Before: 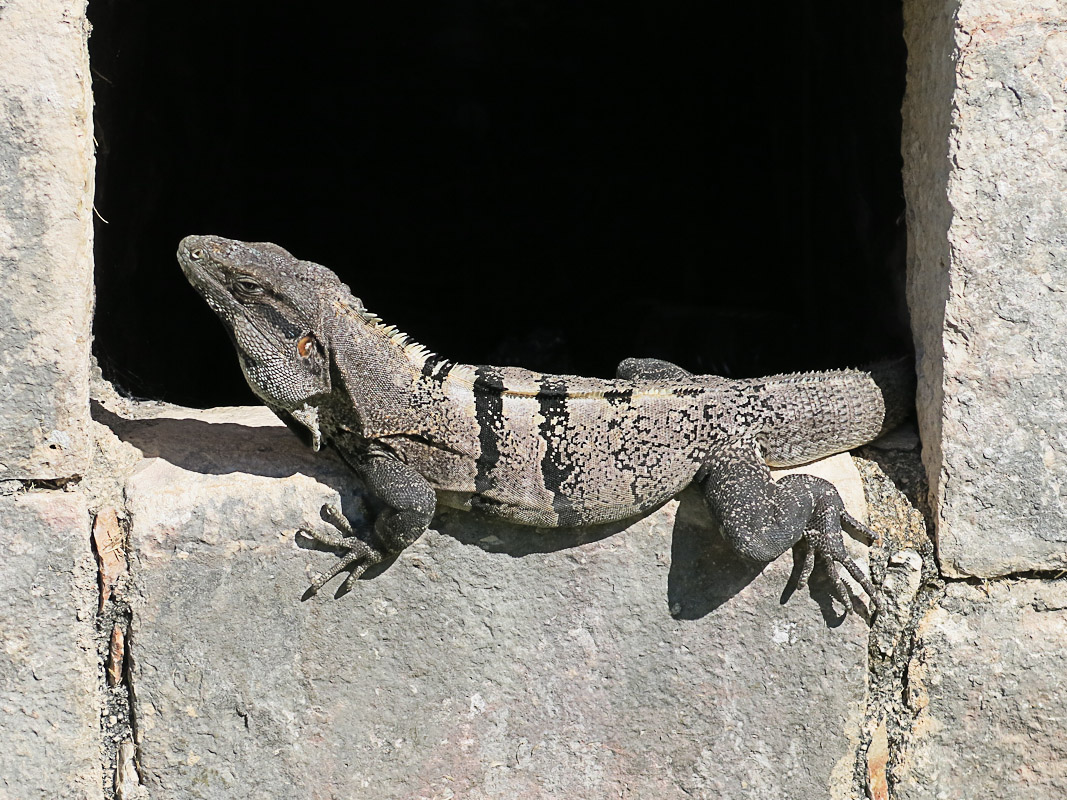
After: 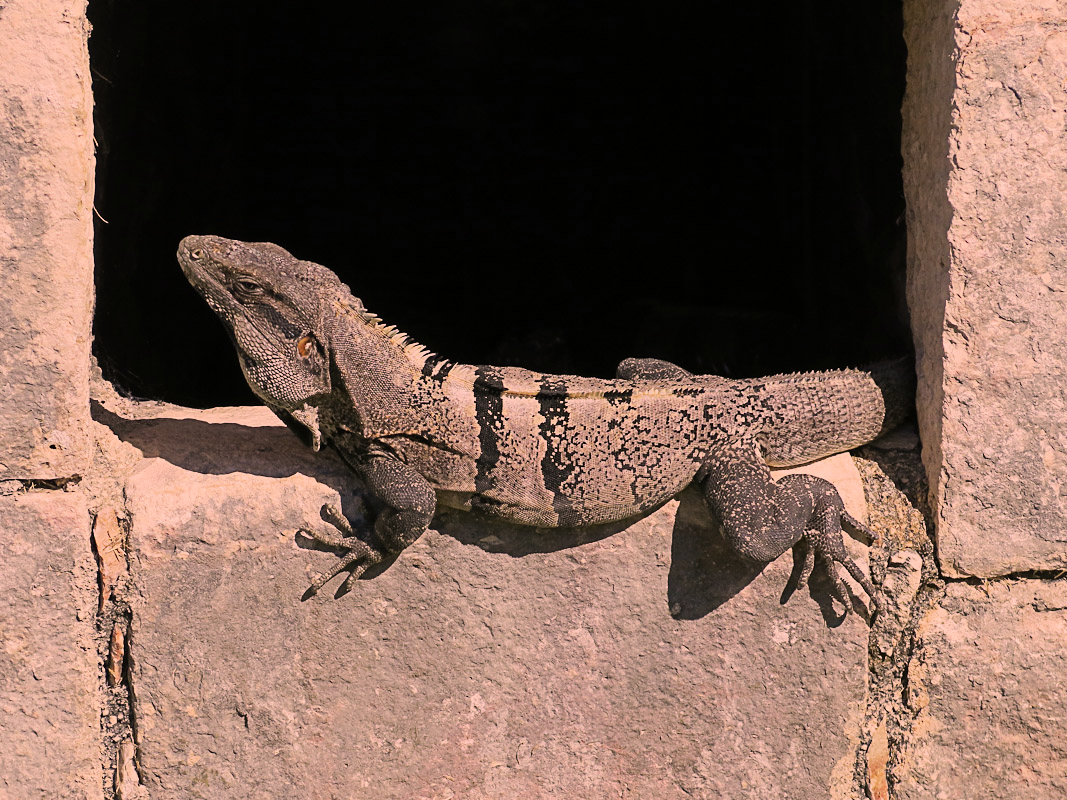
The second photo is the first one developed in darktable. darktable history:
white balance: red 1.004, blue 1.024
exposure: exposure -0.36 EV, compensate highlight preservation false
color correction: highlights a* 21.16, highlights b* 19.61
